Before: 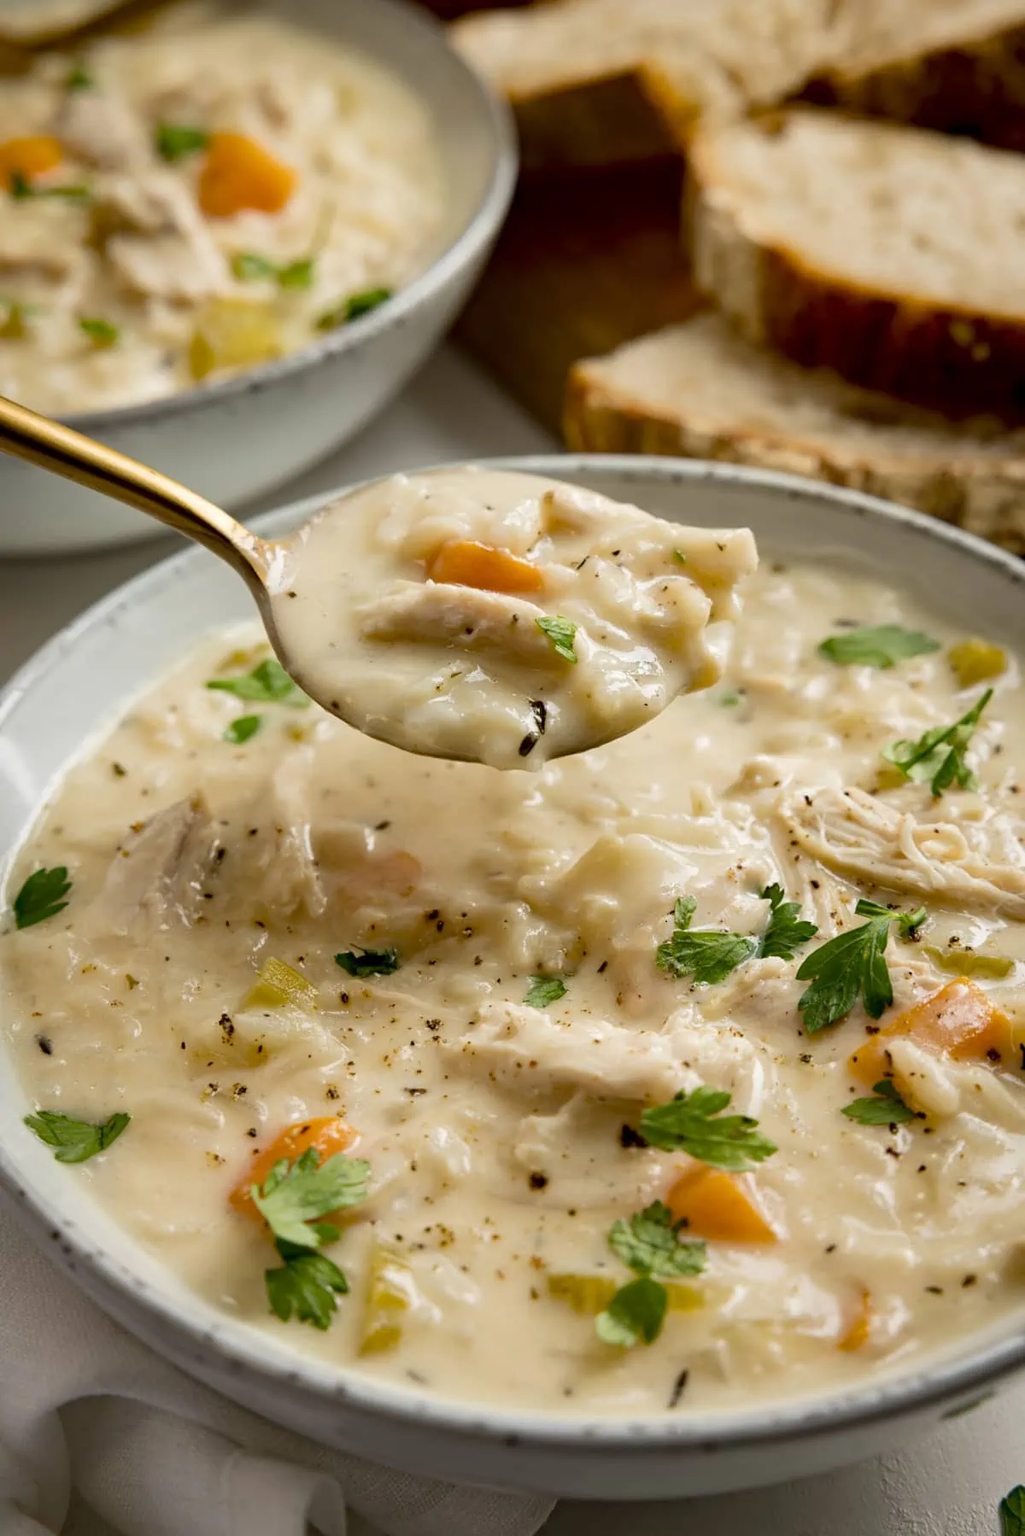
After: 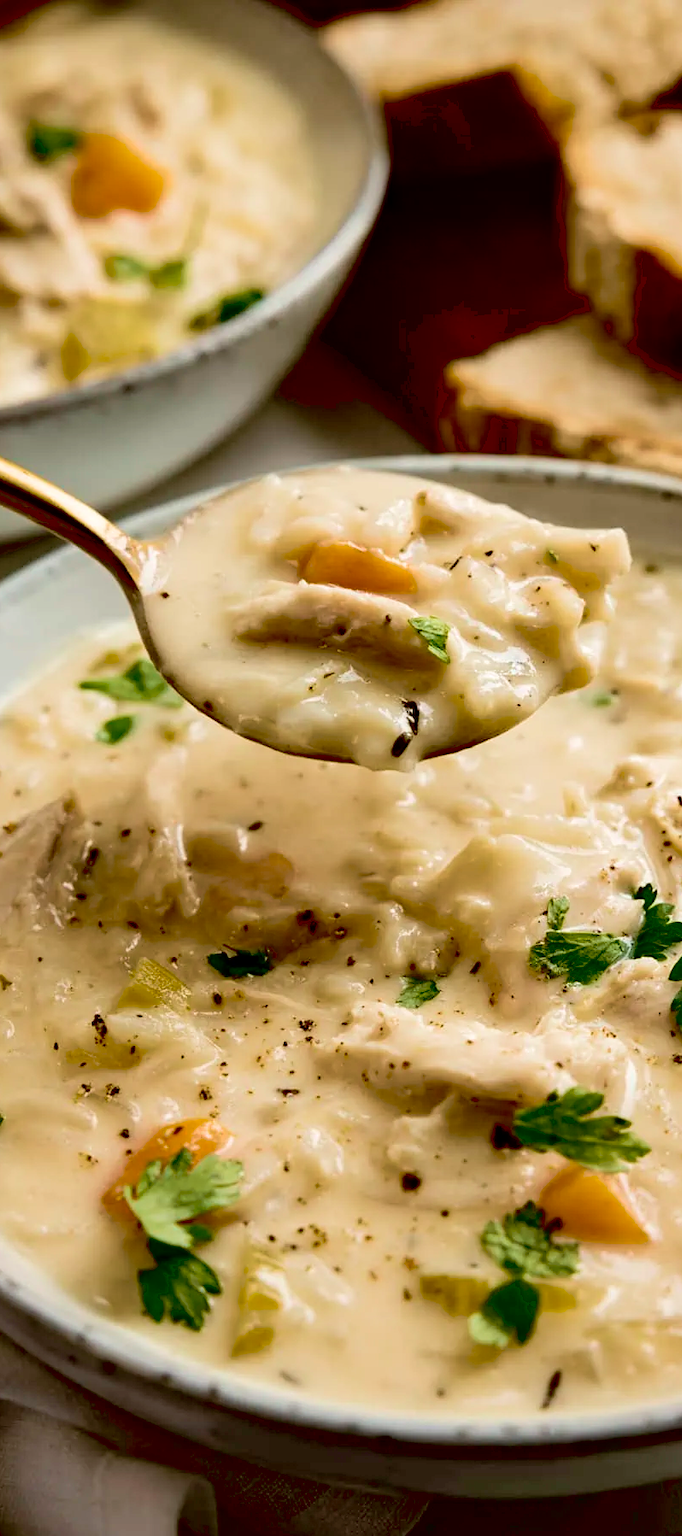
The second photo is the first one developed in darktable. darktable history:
velvia: strength 67.61%, mid-tones bias 0.969
crop and rotate: left 12.417%, right 20.929%
exposure: black level correction 0.048, exposure 0.013 EV, compensate highlight preservation false
contrast brightness saturation: contrast 0.097, saturation -0.376
